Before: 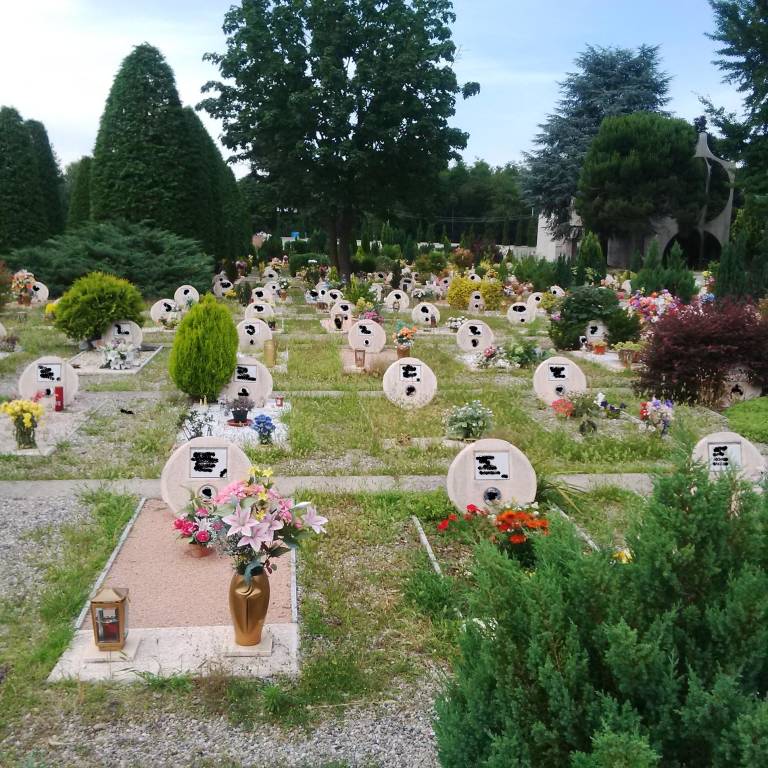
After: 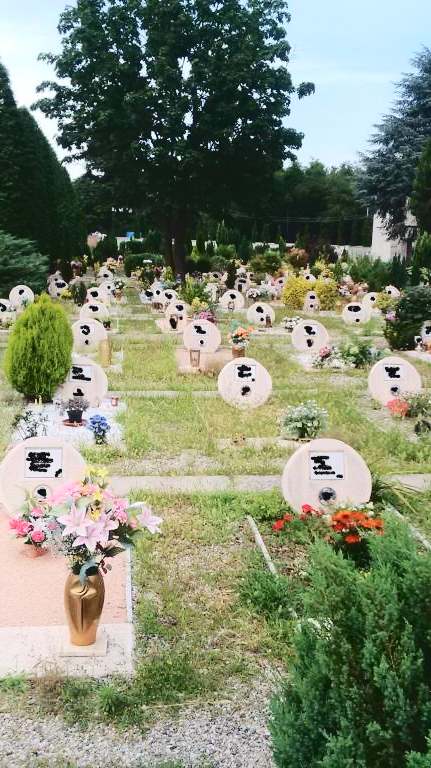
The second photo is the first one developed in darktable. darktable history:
crop: left 21.556%, right 22.286%
tone curve: curves: ch0 [(0, 0) (0.003, 0.049) (0.011, 0.052) (0.025, 0.057) (0.044, 0.069) (0.069, 0.076) (0.1, 0.09) (0.136, 0.111) (0.177, 0.15) (0.224, 0.197) (0.277, 0.267) (0.335, 0.366) (0.399, 0.477) (0.468, 0.561) (0.543, 0.651) (0.623, 0.733) (0.709, 0.804) (0.801, 0.869) (0.898, 0.924) (1, 1)], color space Lab, independent channels, preserve colors none
shadows and highlights: highlights 71.03, soften with gaussian
